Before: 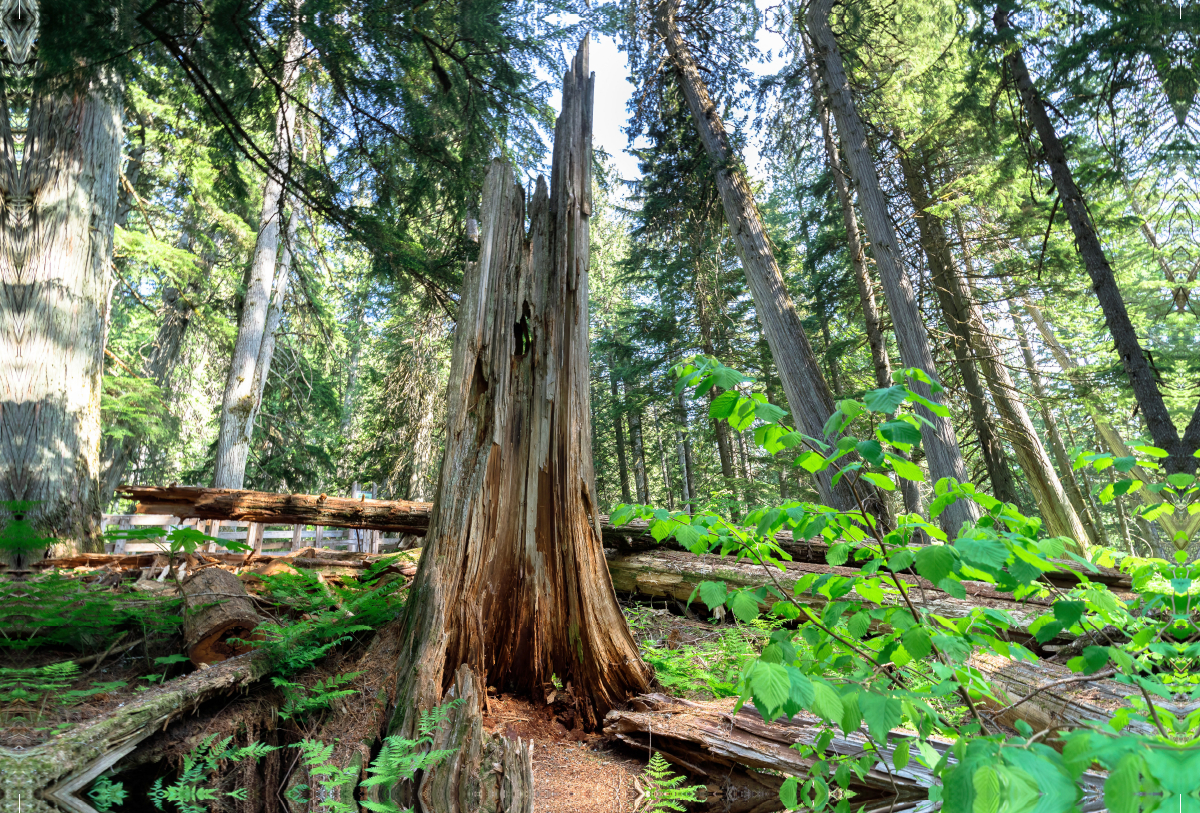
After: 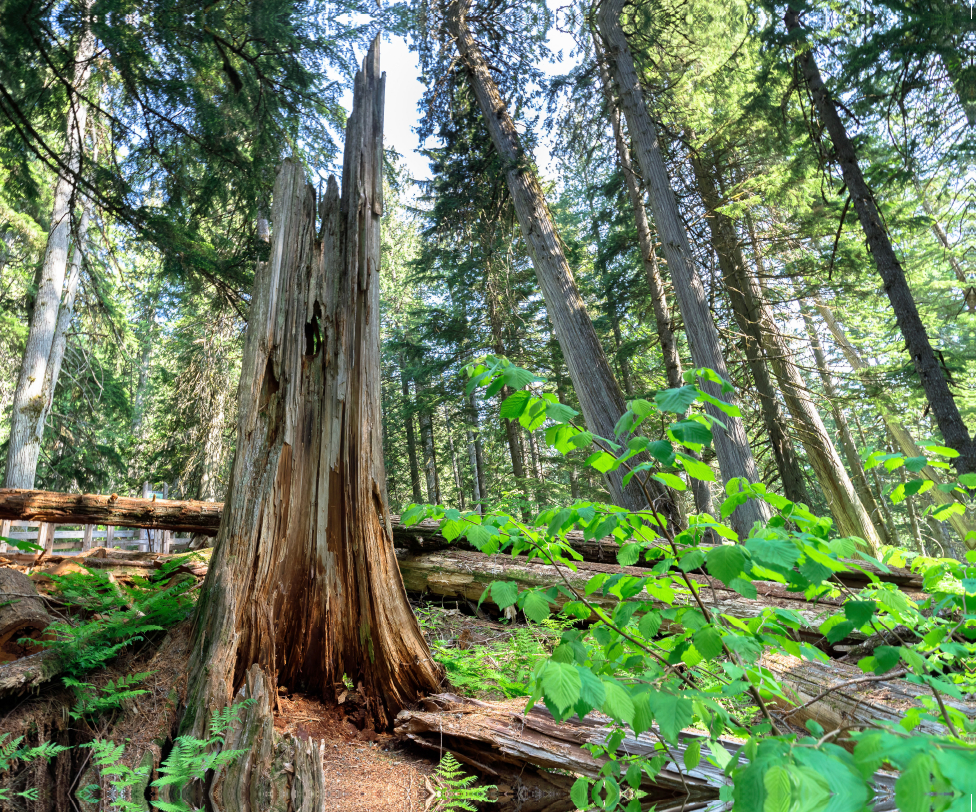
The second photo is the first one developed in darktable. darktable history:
crop: left 17.433%, bottom 0.016%
